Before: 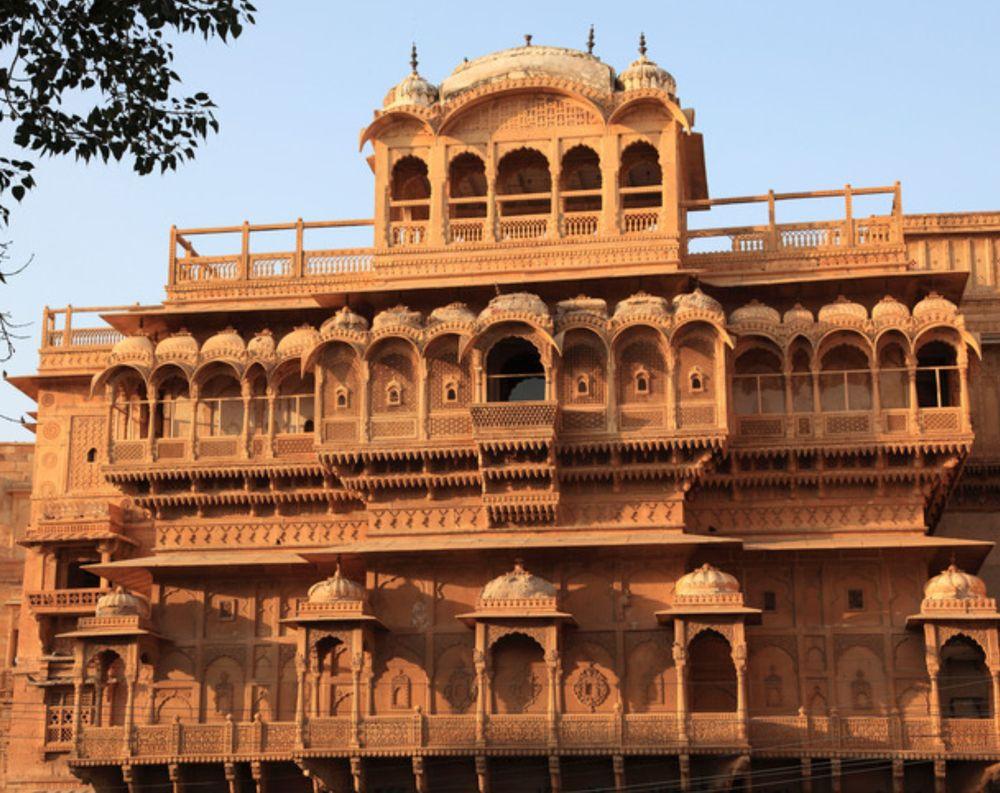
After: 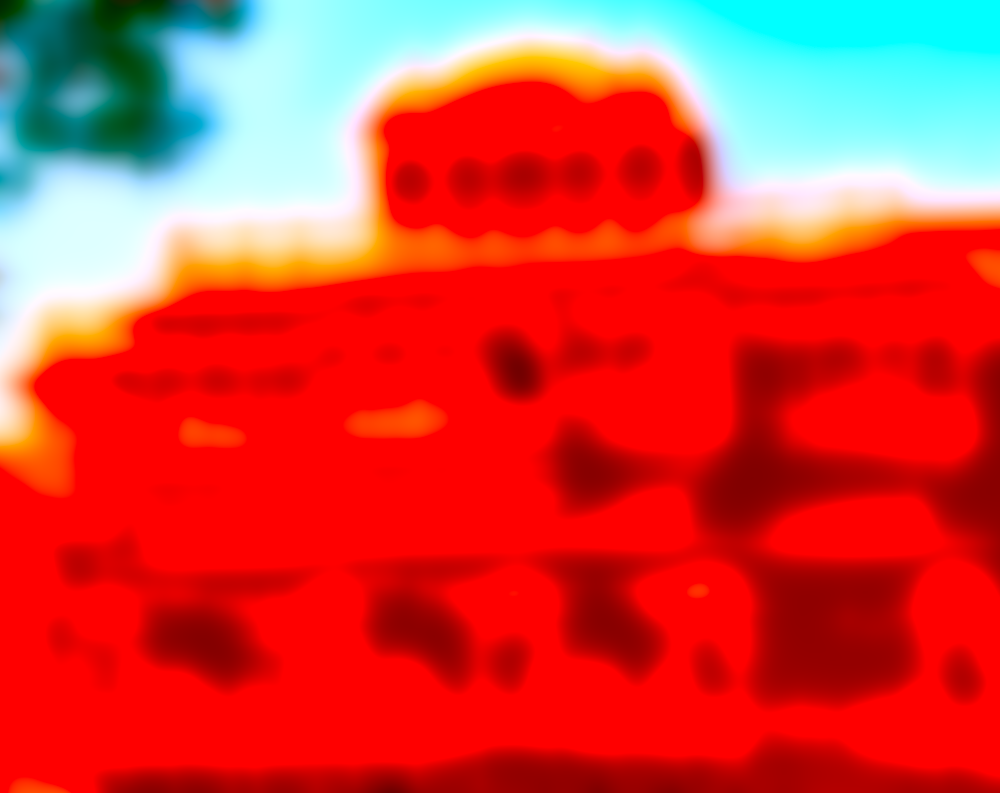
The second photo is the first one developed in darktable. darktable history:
color correction: highlights a* 10.32, highlights b* 14.66, shadows a* -9.59, shadows b* -15.02
lowpass: radius 16, unbound 0
shadows and highlights: shadows 60, soften with gaussian
exposure: black level correction 0.1, exposure 3 EV, compensate highlight preservation false
